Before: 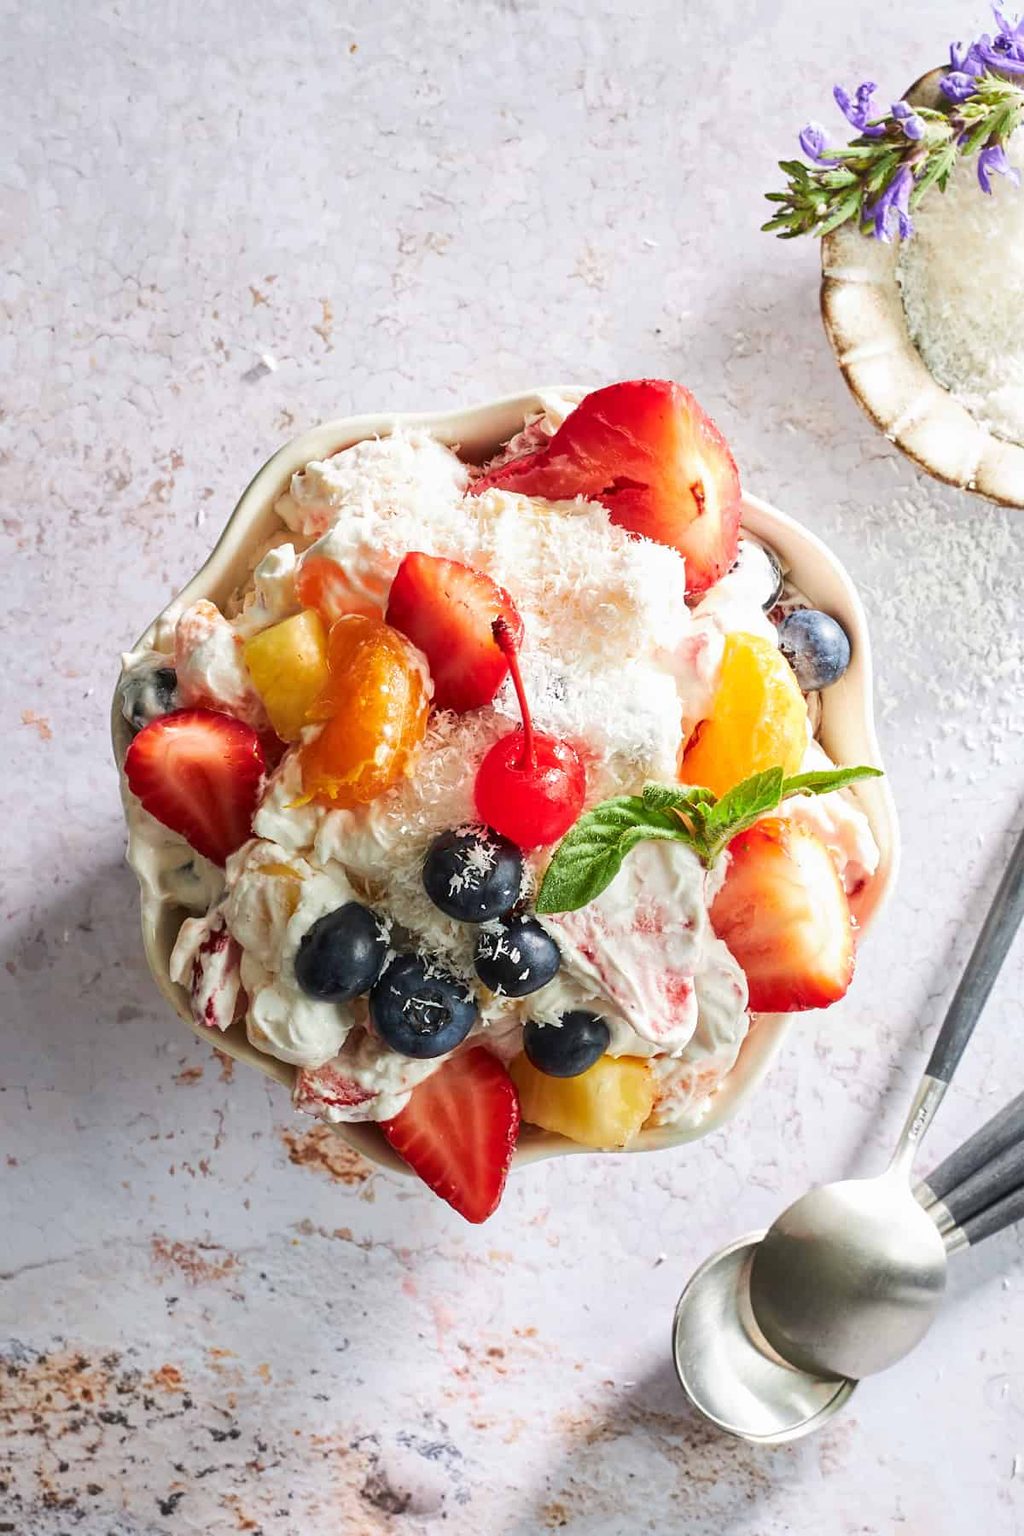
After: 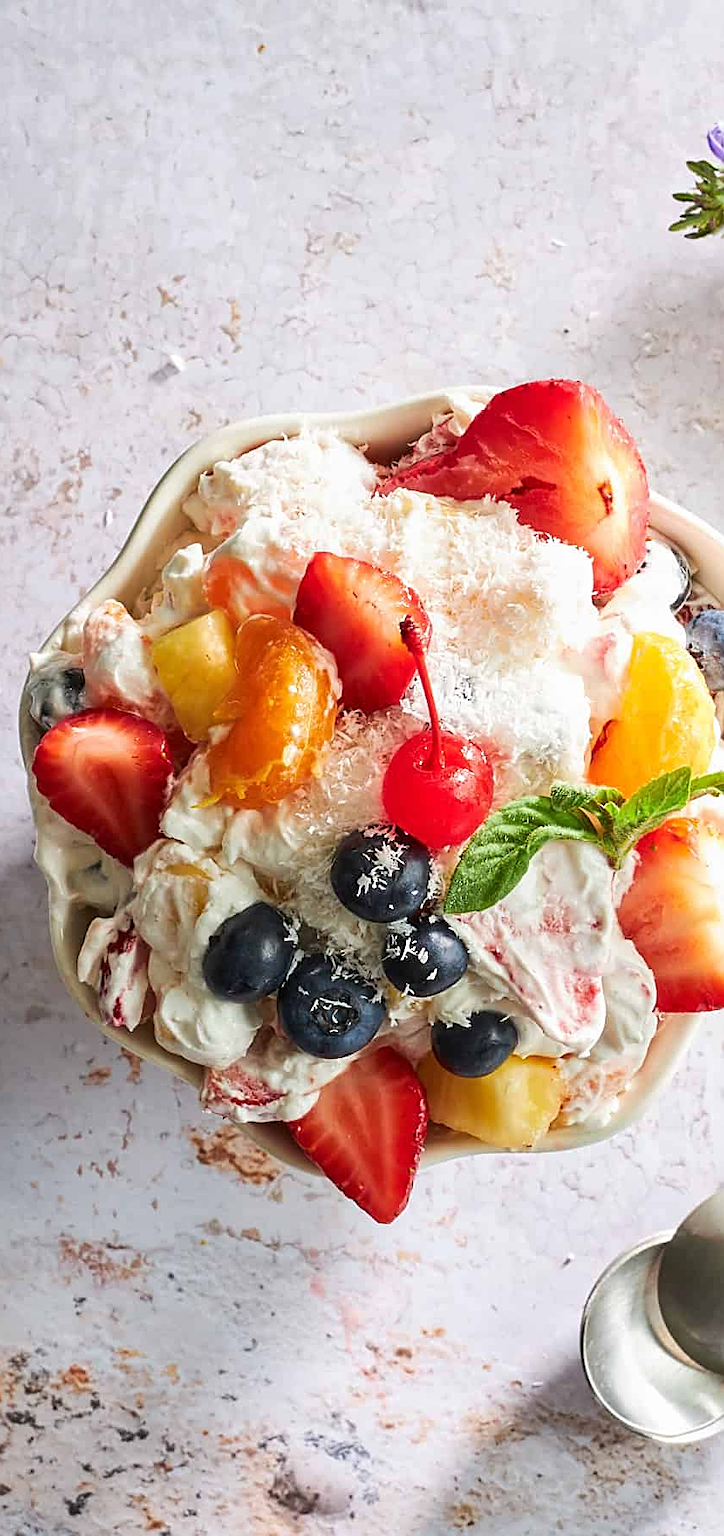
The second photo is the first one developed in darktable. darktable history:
sharpen: on, module defaults
crop and rotate: left 9.061%, right 20.142%
